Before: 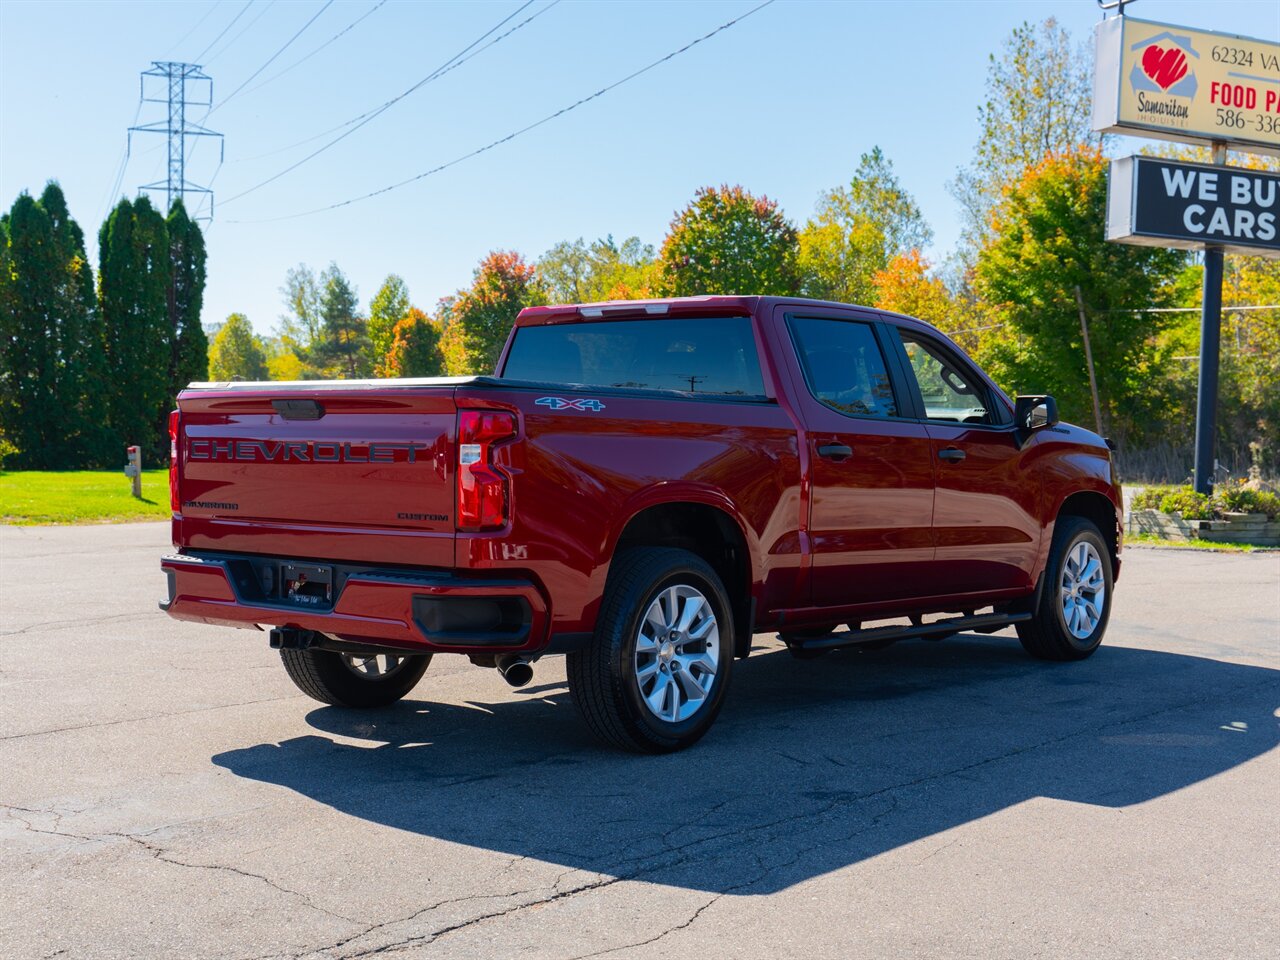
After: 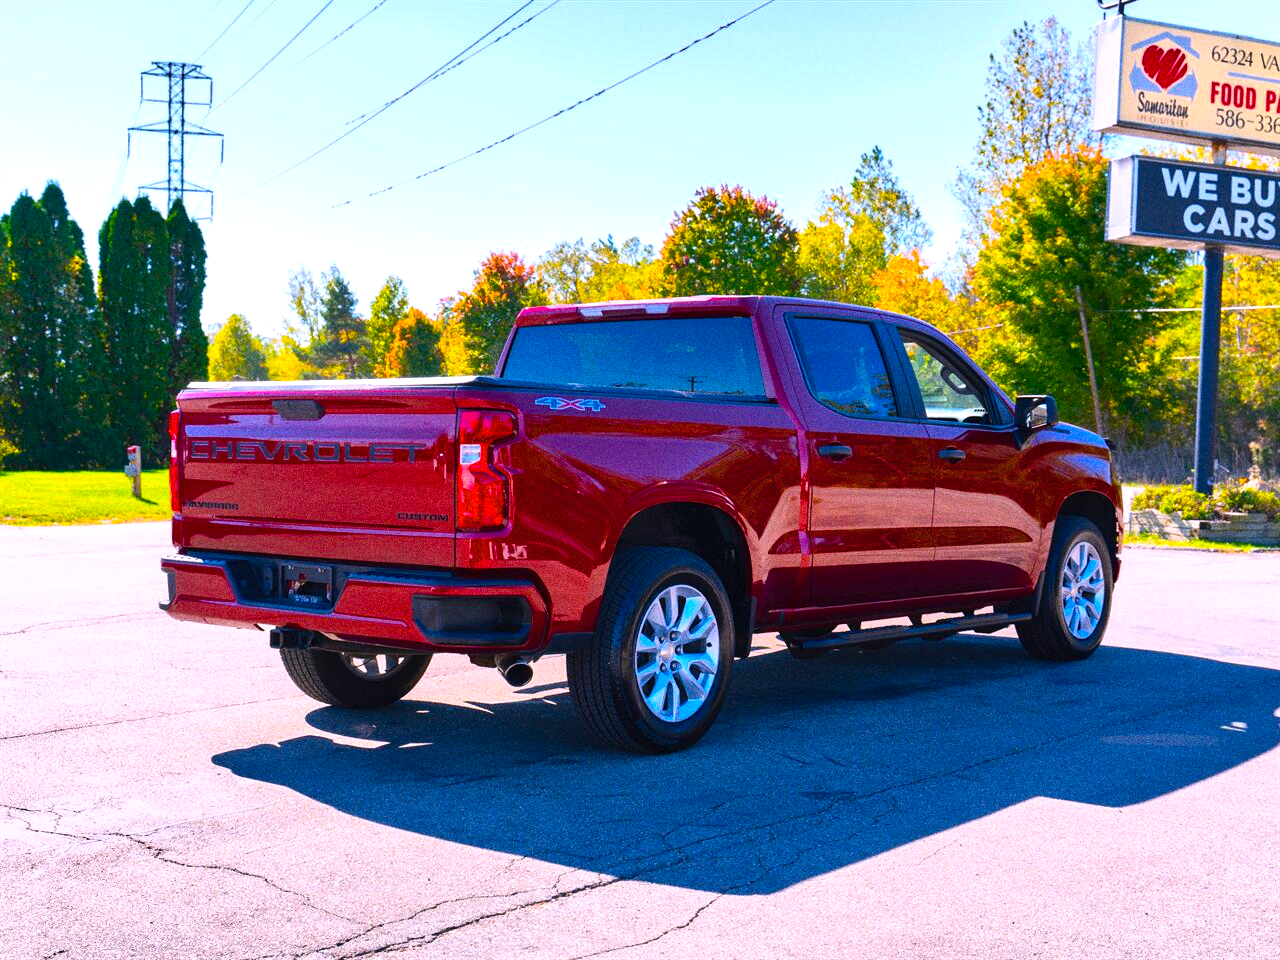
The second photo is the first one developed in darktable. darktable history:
grain: coarseness 0.09 ISO, strength 40%
exposure: black level correction 0, exposure 0.6 EV, compensate exposure bias true, compensate highlight preservation false
shadows and highlights: highlights color adjustment 0%, soften with gaussian
white balance: red 1.066, blue 1.119
color balance rgb: linear chroma grading › global chroma 15%, perceptual saturation grading › global saturation 30%
